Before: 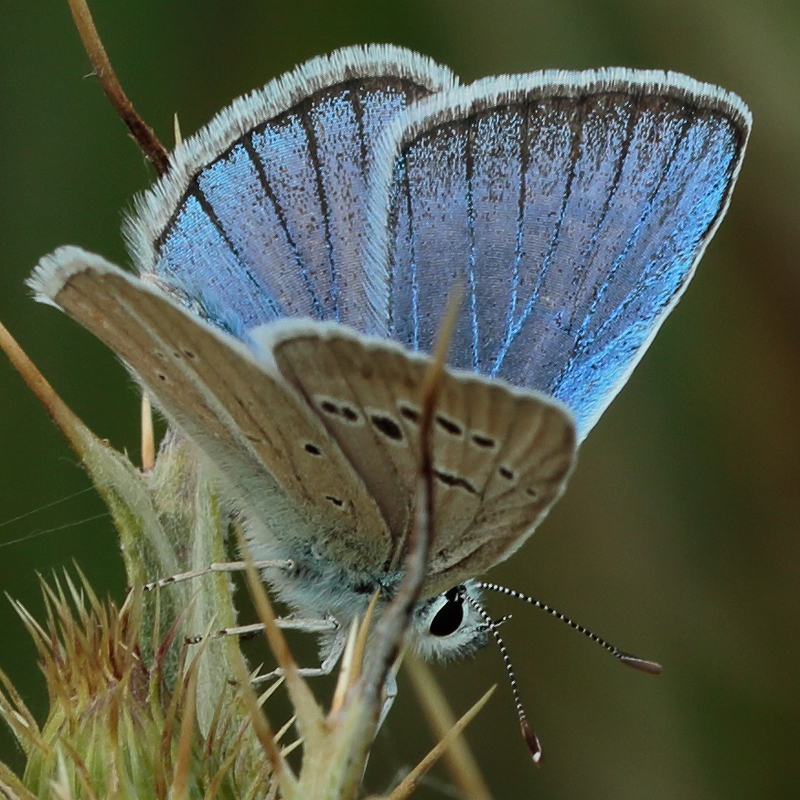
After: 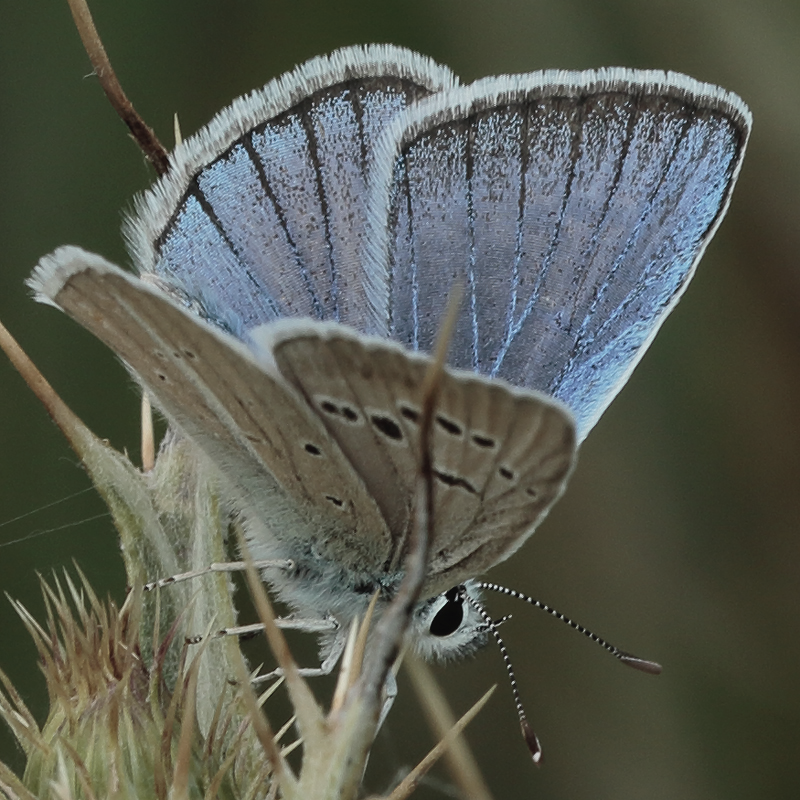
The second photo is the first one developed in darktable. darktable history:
contrast brightness saturation: contrast -0.048, saturation -0.417
